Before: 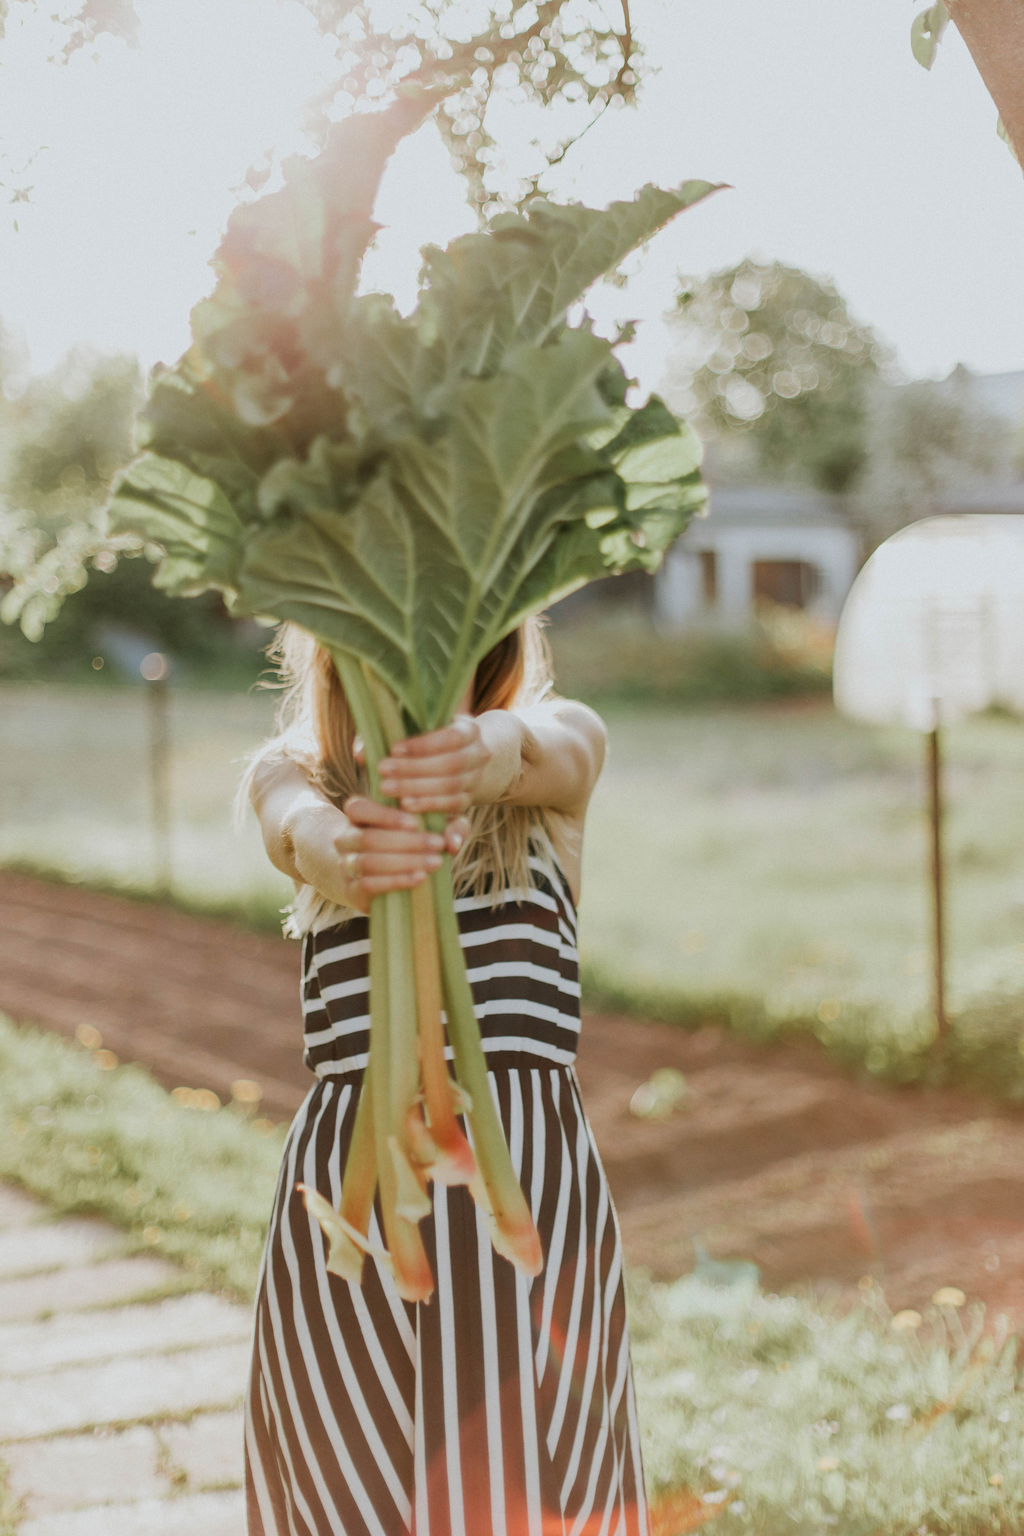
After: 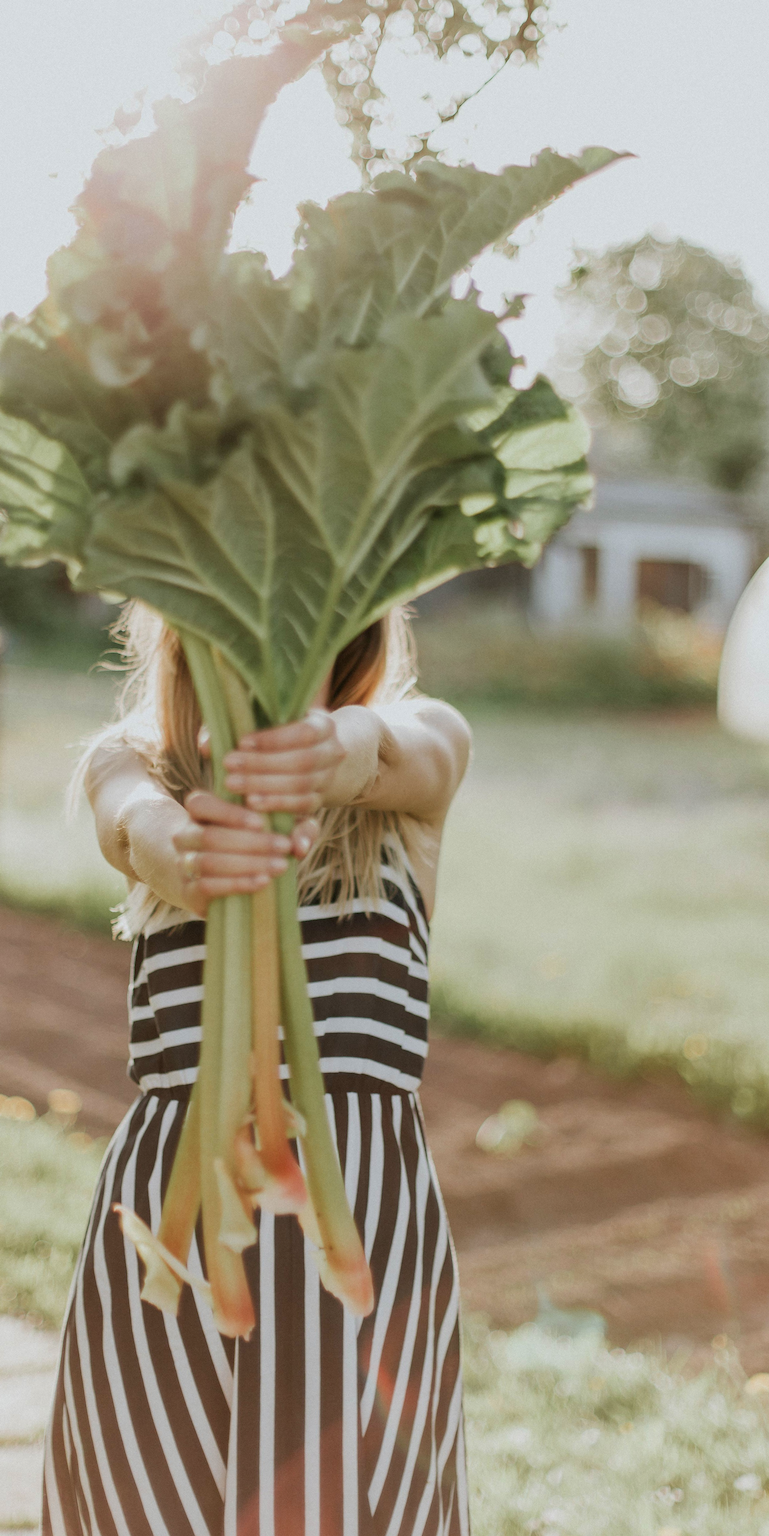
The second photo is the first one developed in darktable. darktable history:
color zones: curves: ch1 [(0, 0.469) (0.001, 0.469) (0.12, 0.446) (0.248, 0.469) (0.5, 0.5) (0.748, 0.5) (0.999, 0.469) (1, 0.469)]
crop and rotate: angle -2.93°, left 14.166%, top 0.028%, right 10.747%, bottom 0.066%
